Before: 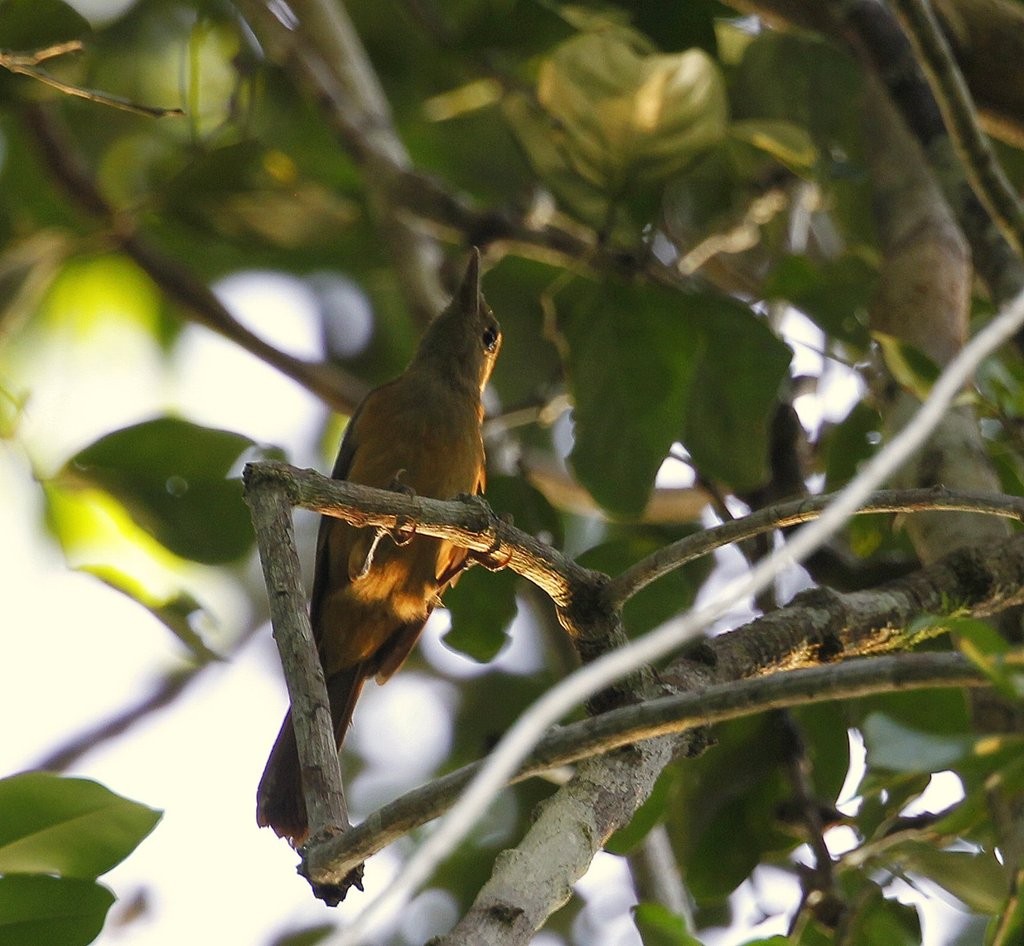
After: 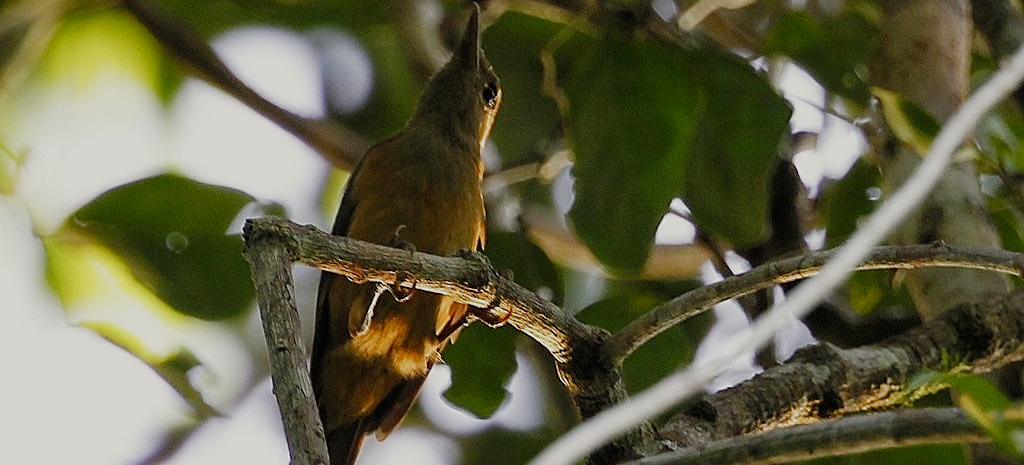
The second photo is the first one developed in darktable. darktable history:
filmic rgb: black relative exposure -7.65 EV, white relative exposure 4.56 EV, hardness 3.61, contrast 0.996, preserve chrominance no, color science v5 (2021)
sharpen: amount 0.493
crop and rotate: top 25.903%, bottom 24.904%
